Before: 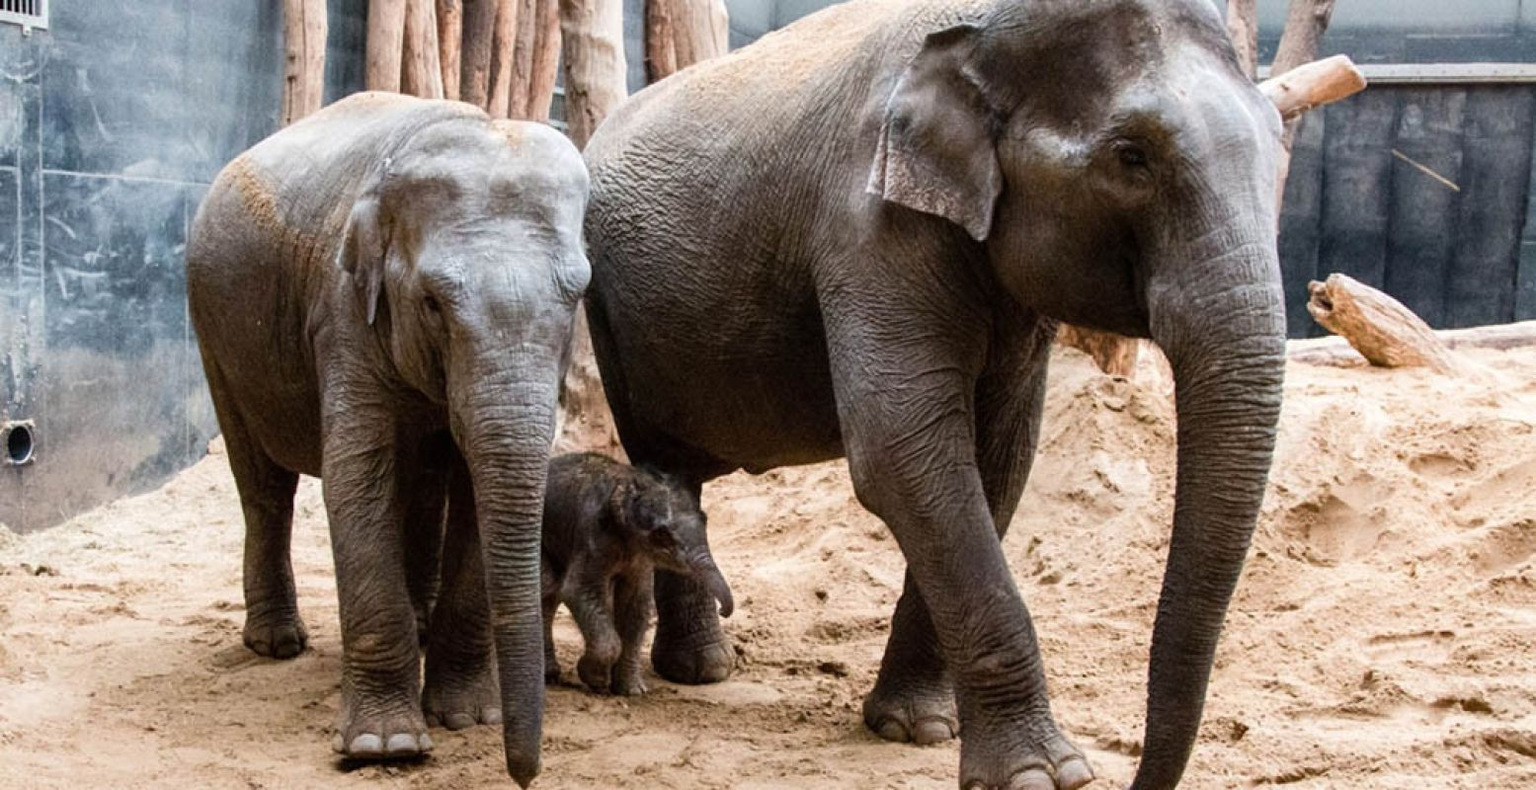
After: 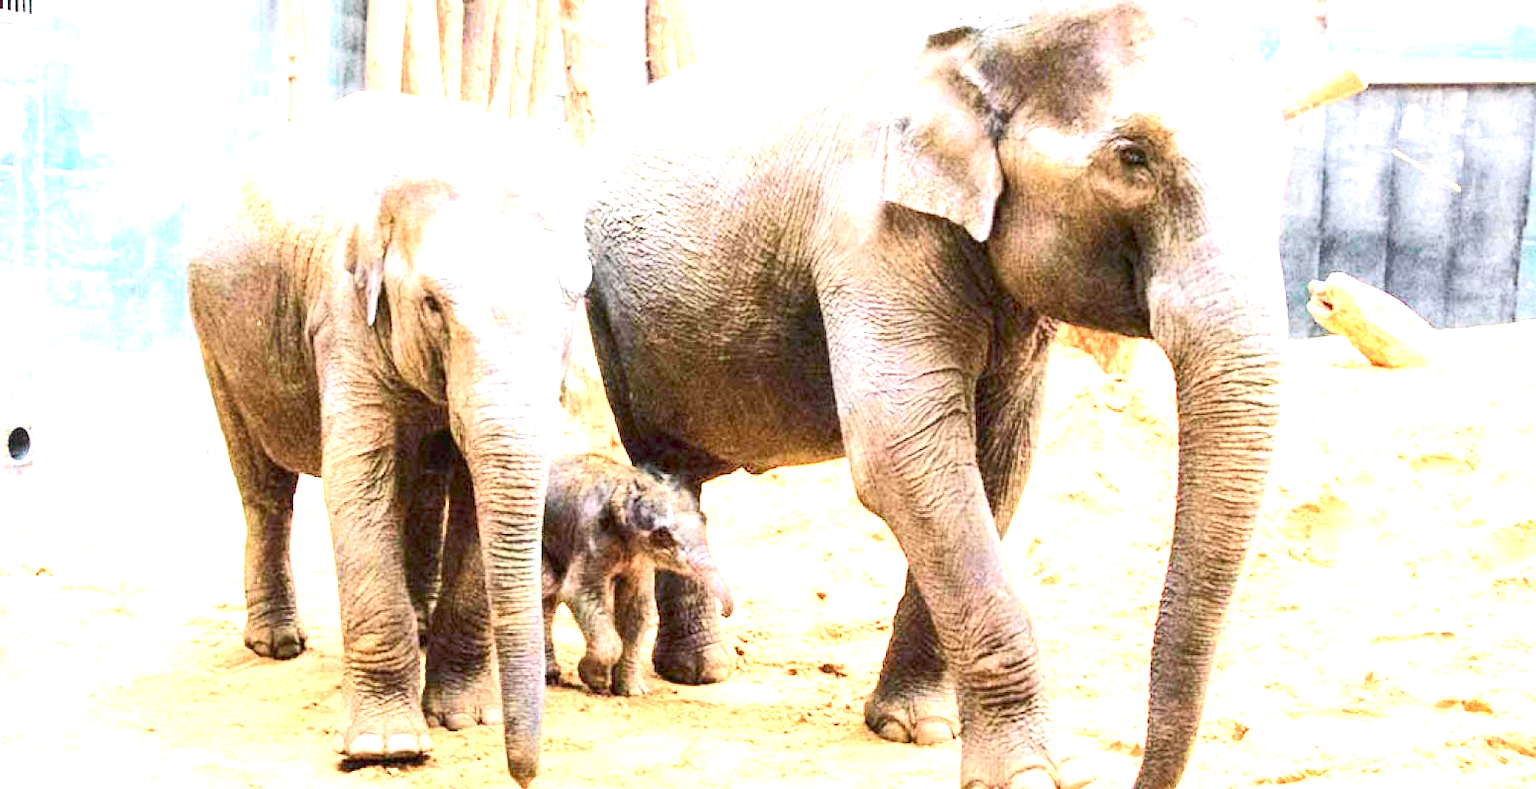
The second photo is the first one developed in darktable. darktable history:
crop: left 0.046%
tone curve: curves: ch0 [(0, 0) (0.055, 0.05) (0.258, 0.287) (0.434, 0.526) (0.517, 0.648) (0.745, 0.874) (1, 1)]; ch1 [(0, 0) (0.346, 0.307) (0.418, 0.383) (0.46, 0.439) (0.482, 0.493) (0.502, 0.503) (0.517, 0.514) (0.55, 0.561) (0.588, 0.603) (0.646, 0.688) (1, 1)]; ch2 [(0, 0) (0.346, 0.34) (0.431, 0.45) (0.485, 0.499) (0.5, 0.503) (0.527, 0.525) (0.545, 0.562) (0.679, 0.706) (1, 1)], color space Lab, independent channels, preserve colors none
exposure: exposure 2.961 EV, compensate highlight preservation false
